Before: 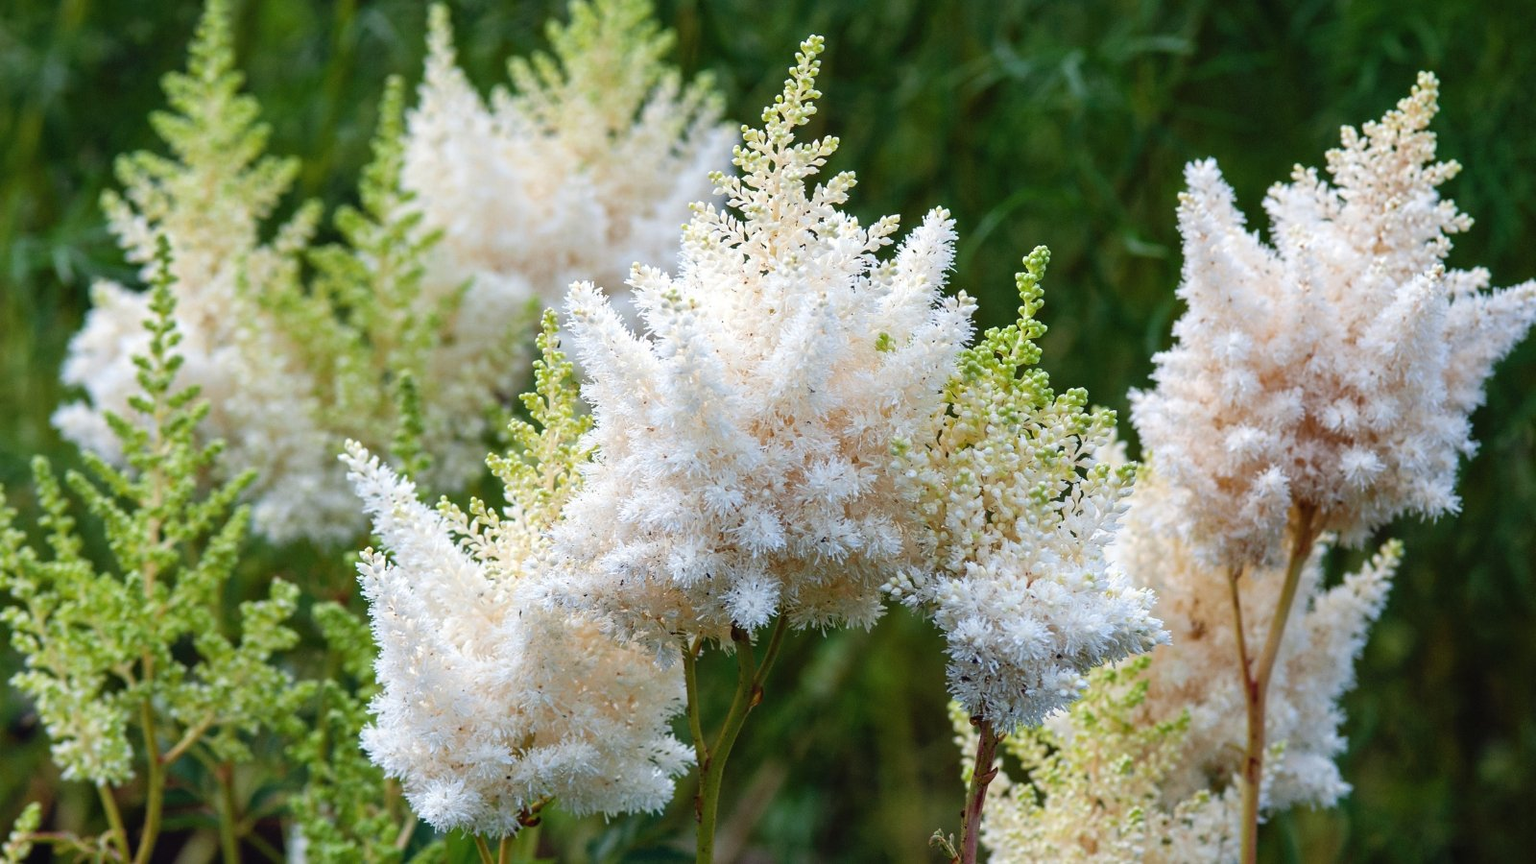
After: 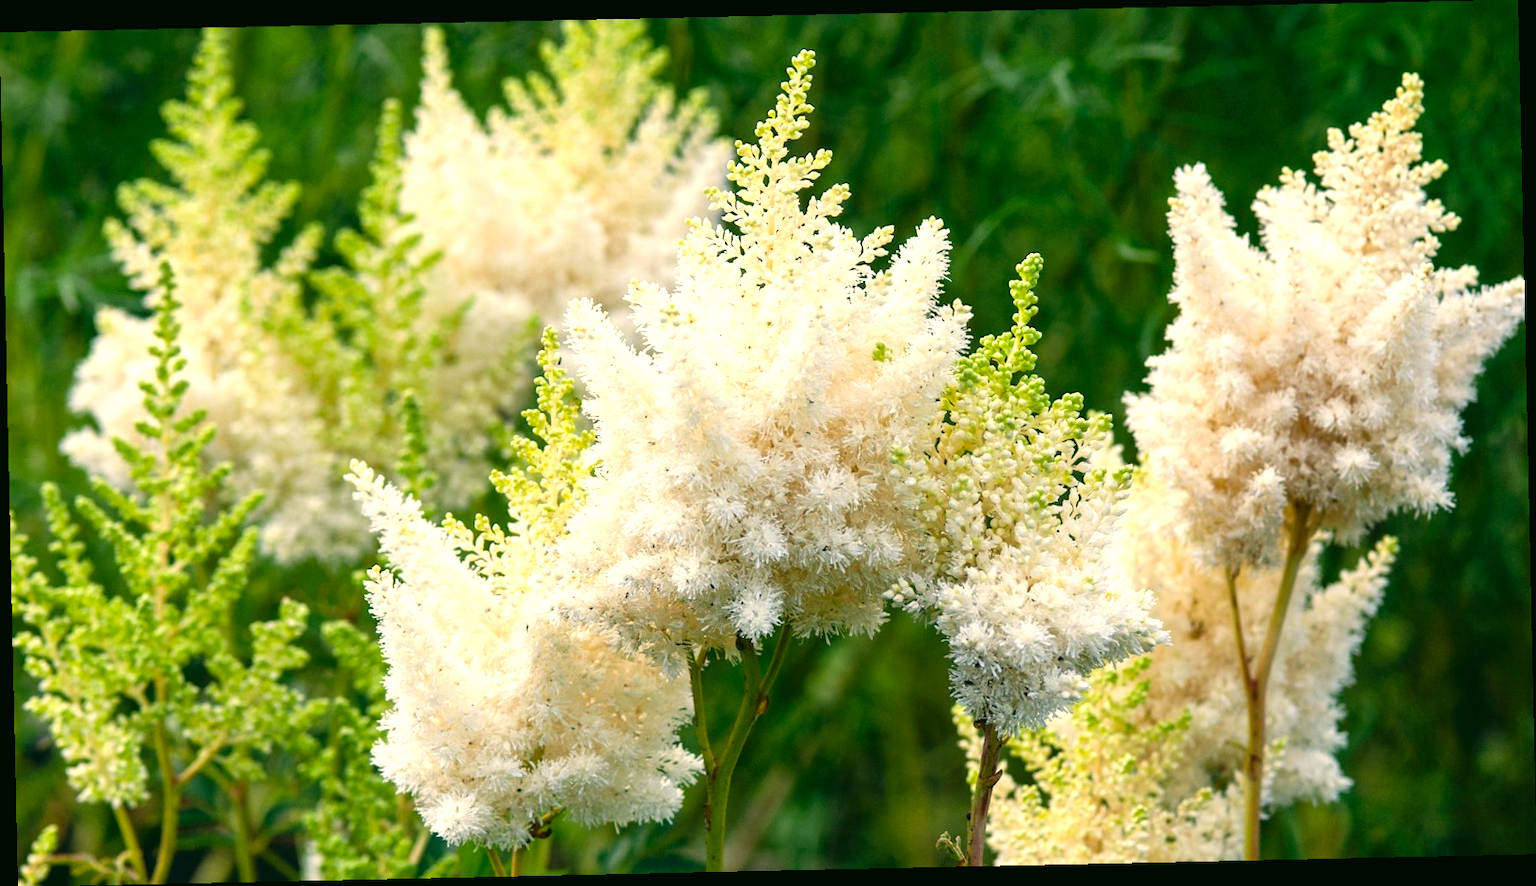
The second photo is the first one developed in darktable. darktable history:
rotate and perspective: rotation -1.24°, automatic cropping off
color correction: highlights a* 5.3, highlights b* 24.26, shadows a* -15.58, shadows b* 4.02
exposure: exposure 0.556 EV, compensate highlight preservation false
levels: mode automatic, black 0.023%, white 99.97%, levels [0.062, 0.494, 0.925]
